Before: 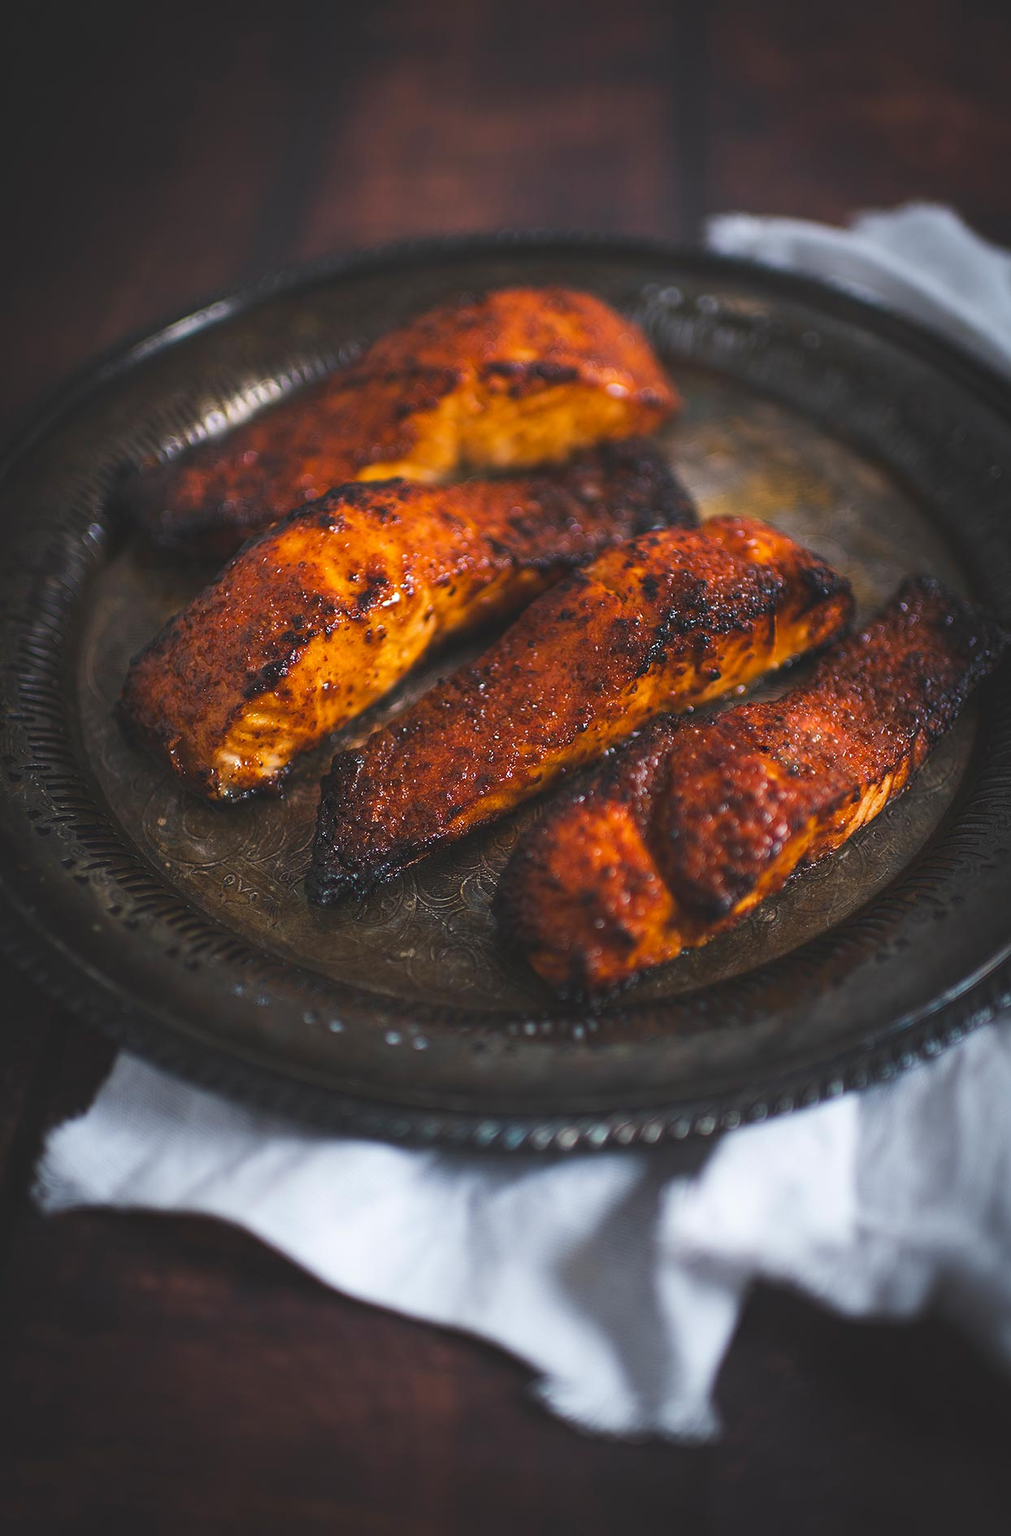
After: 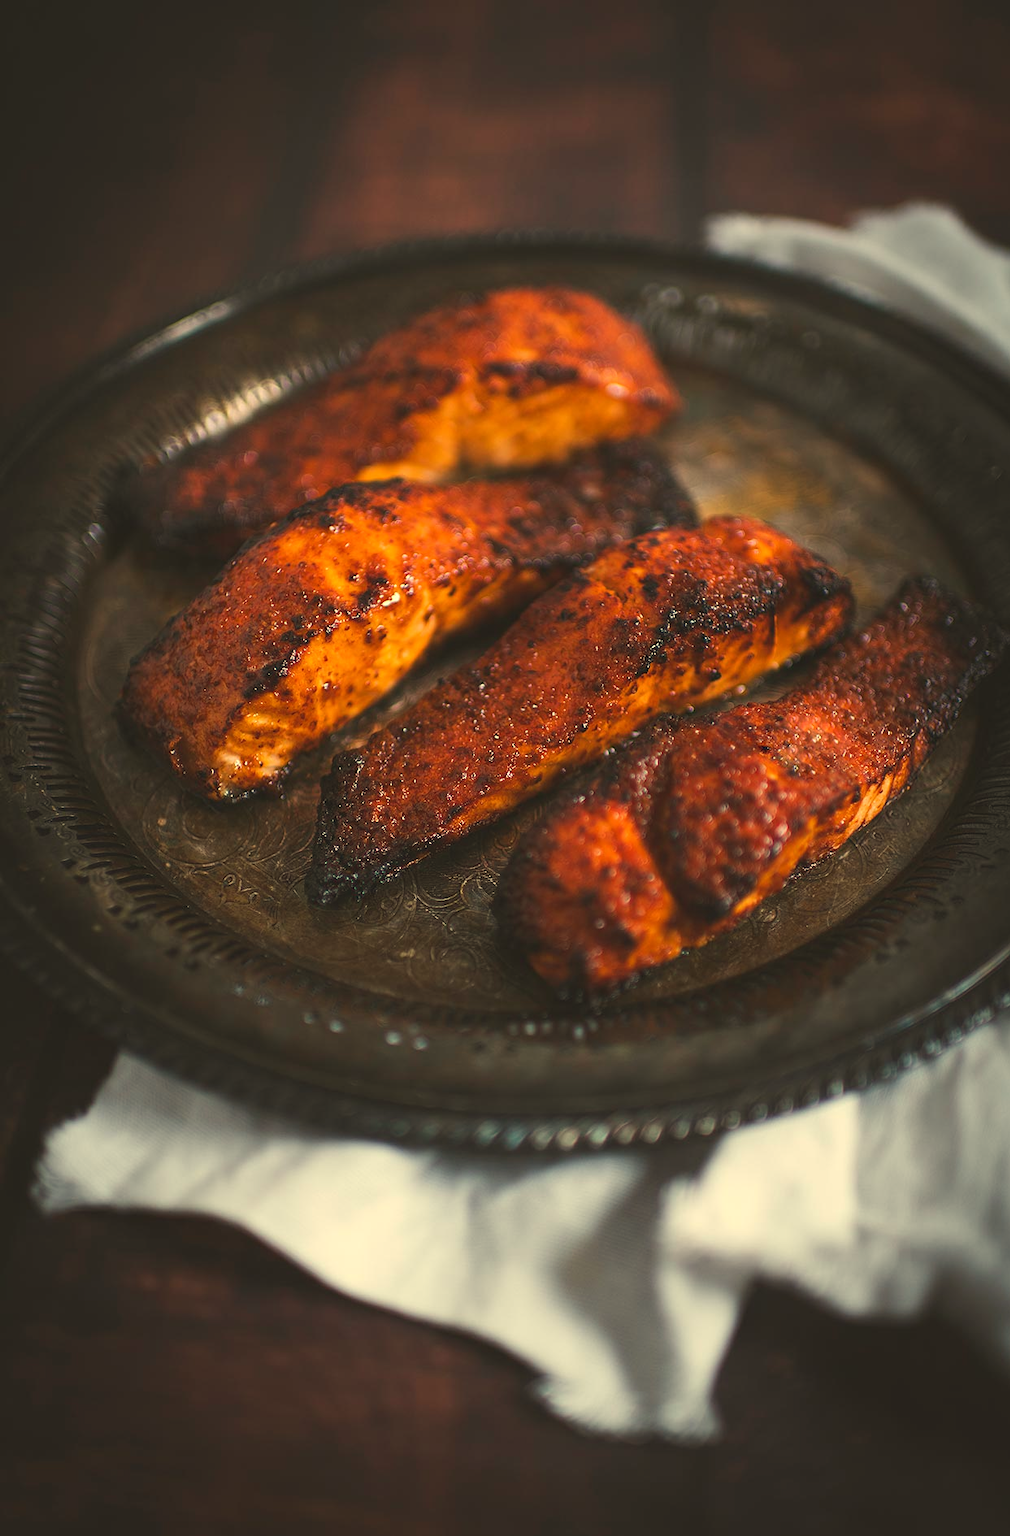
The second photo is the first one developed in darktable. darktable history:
white balance: red 1.08, blue 0.791
